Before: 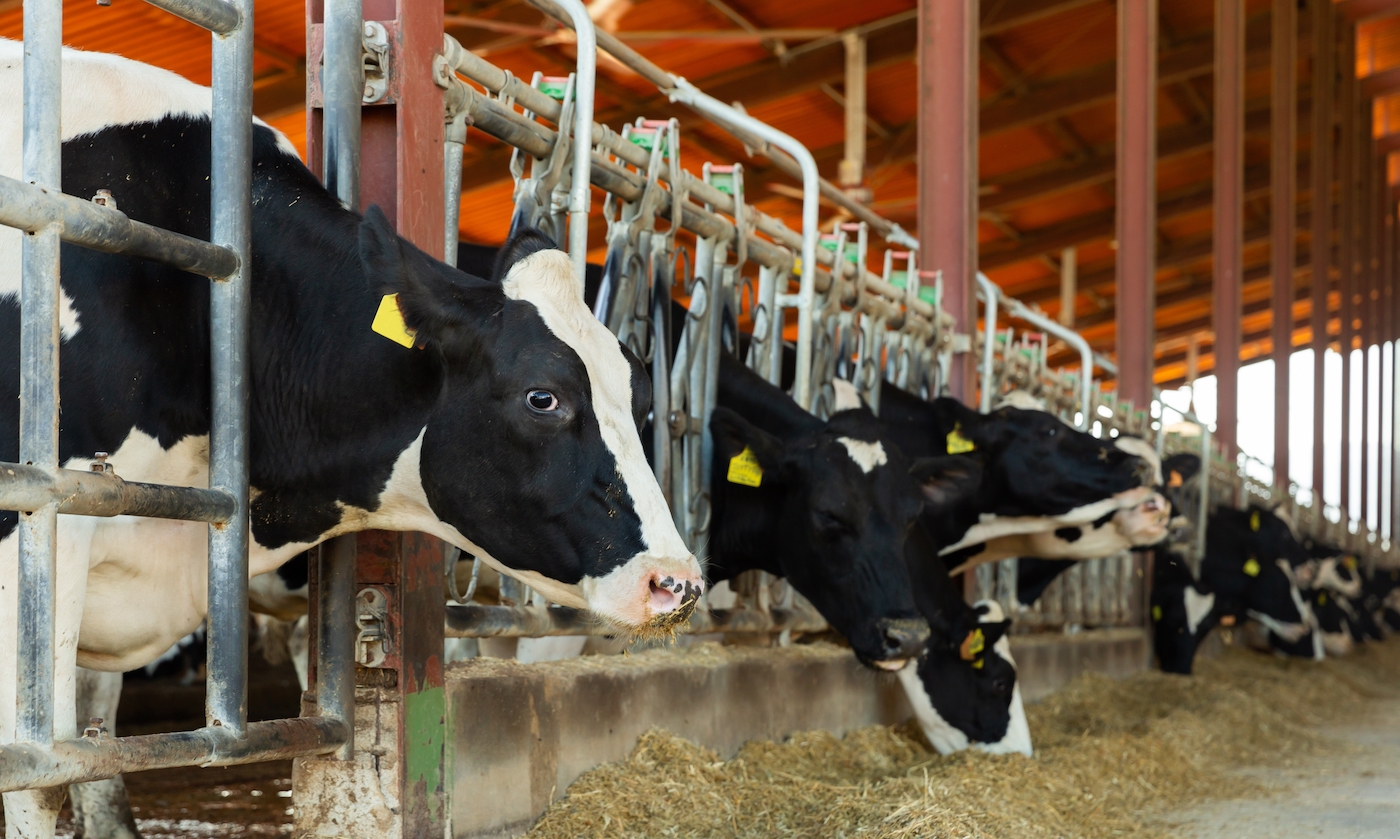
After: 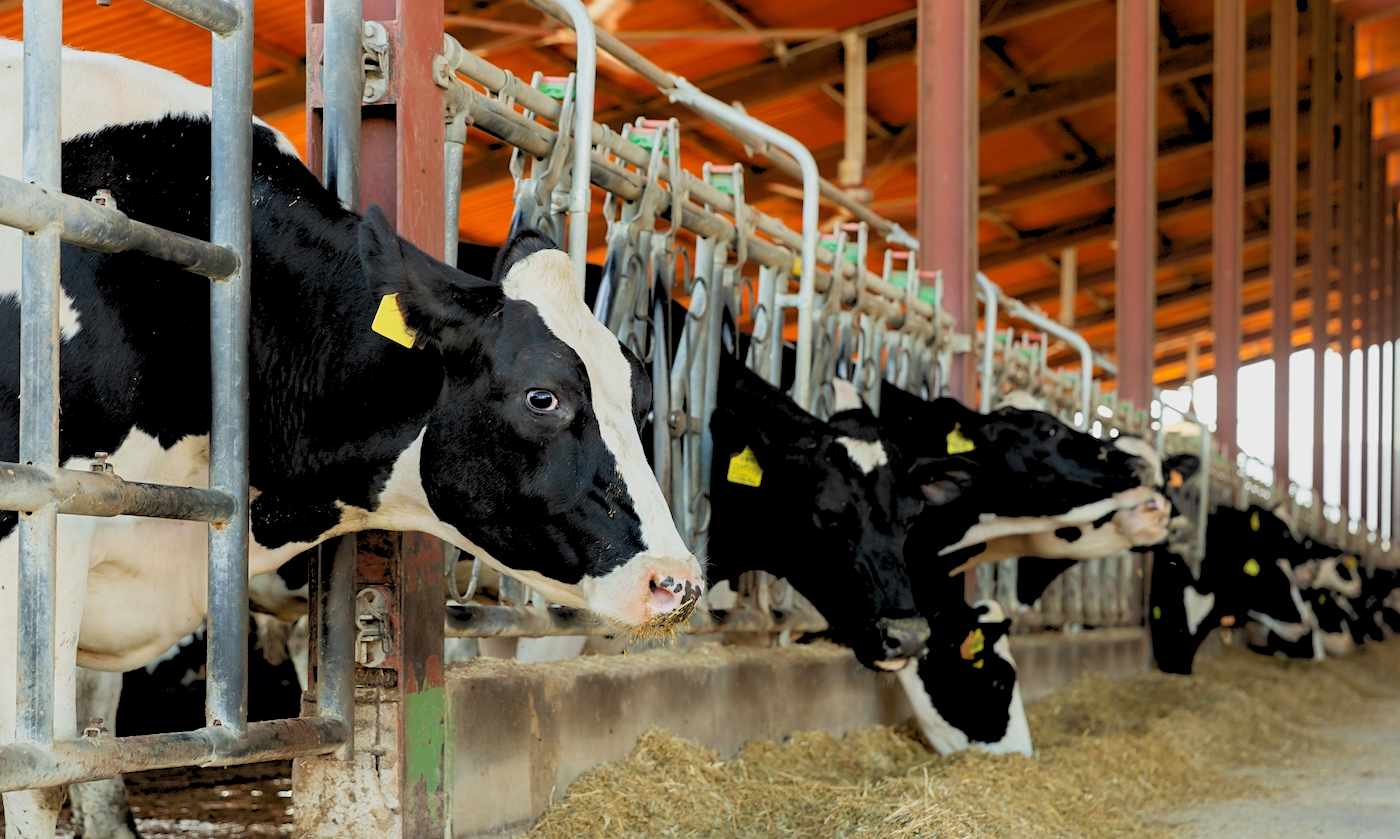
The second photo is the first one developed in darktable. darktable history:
rgb levels: preserve colors sum RGB, levels [[0.038, 0.433, 0.934], [0, 0.5, 1], [0, 0.5, 1]]
sharpen: amount 0.2
